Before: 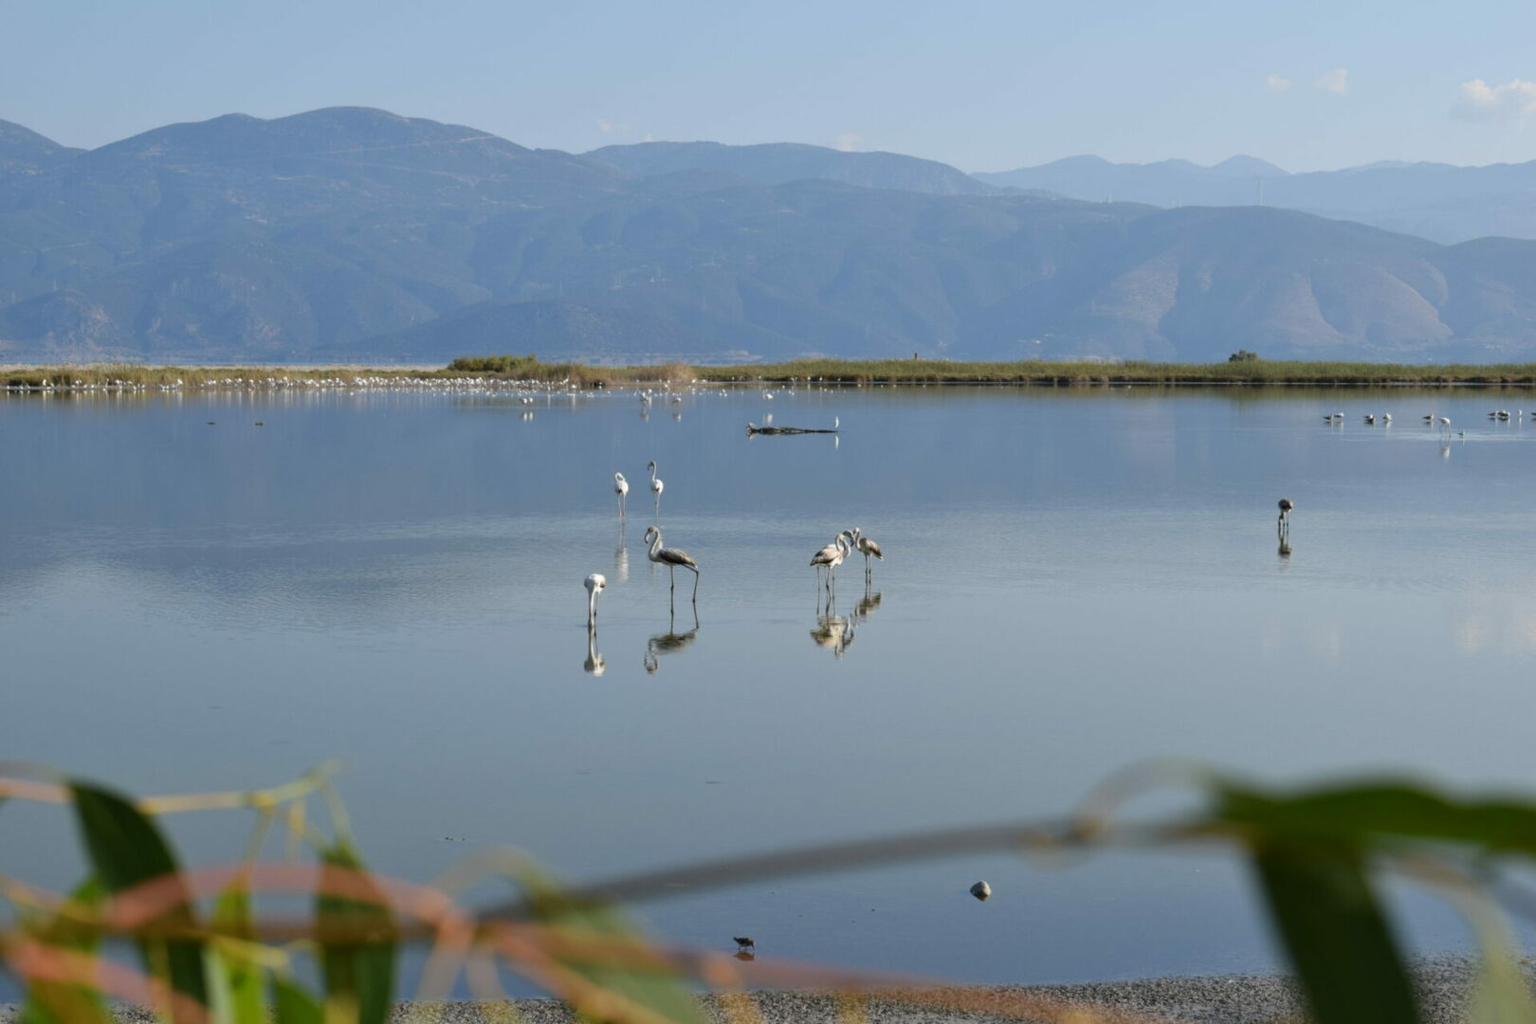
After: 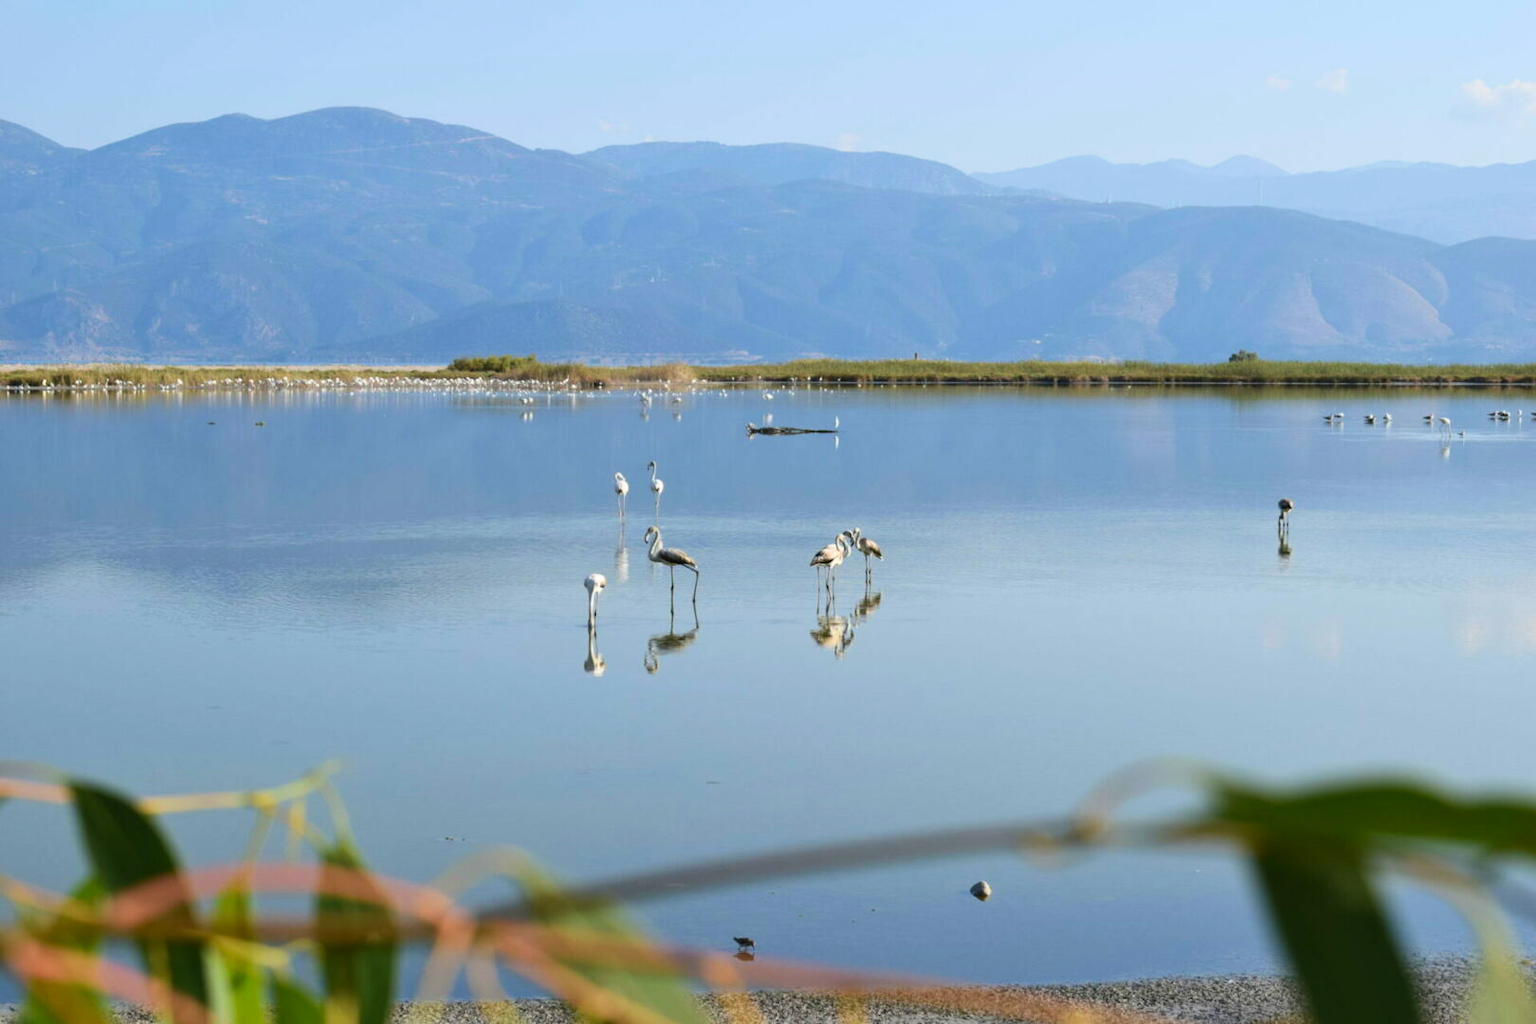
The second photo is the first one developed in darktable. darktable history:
velvia: on, module defaults
contrast brightness saturation: contrast 0.2, brightness 0.16, saturation 0.22
